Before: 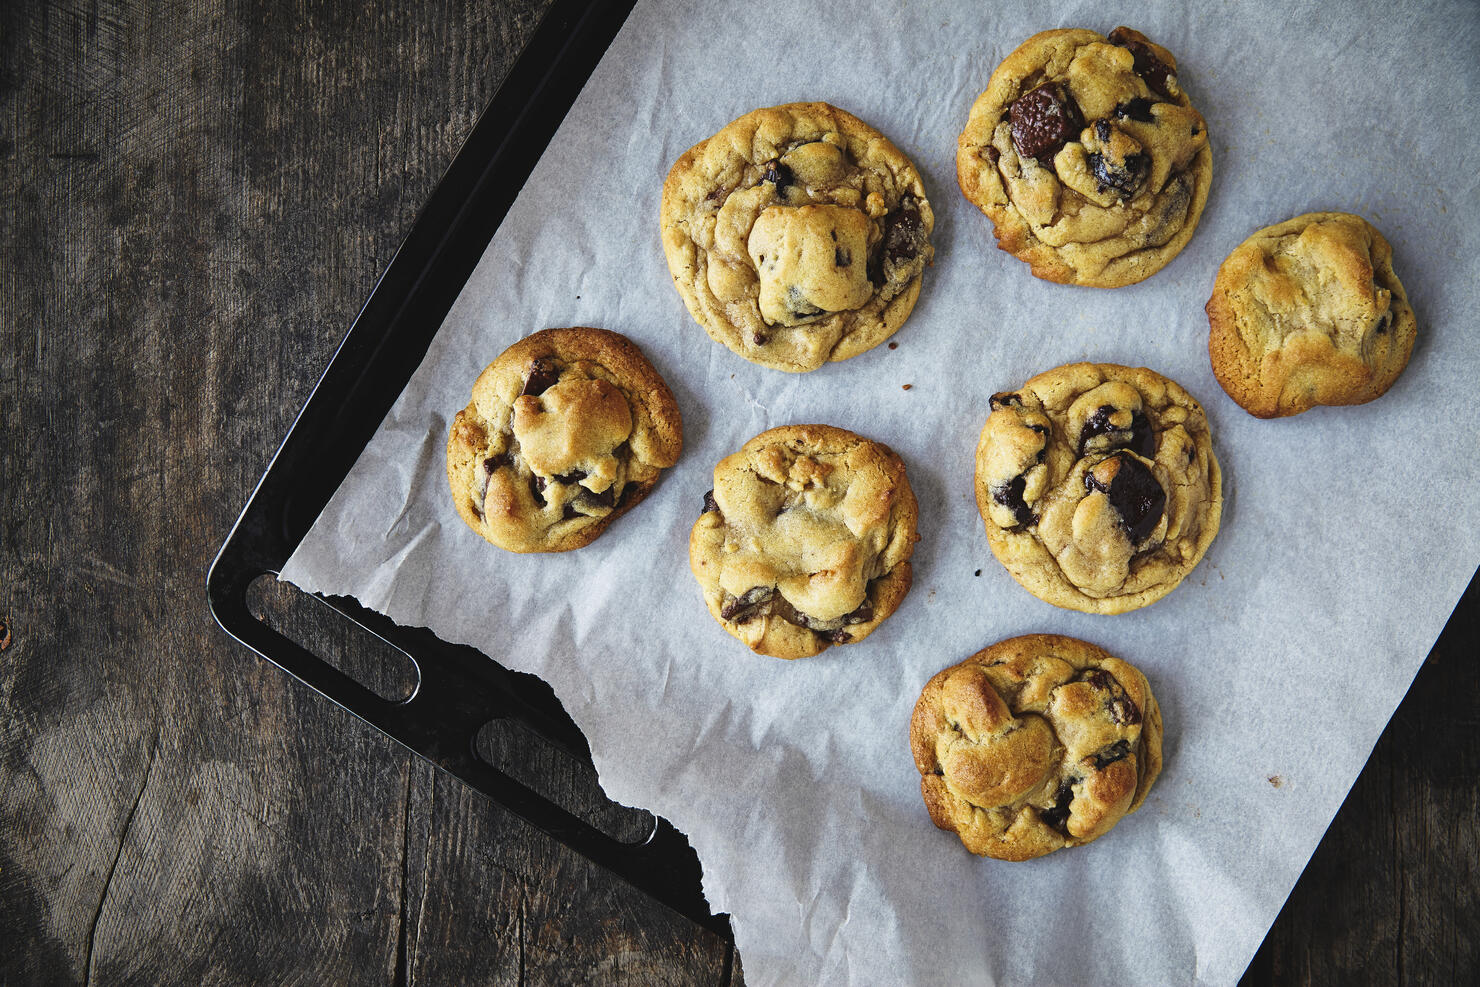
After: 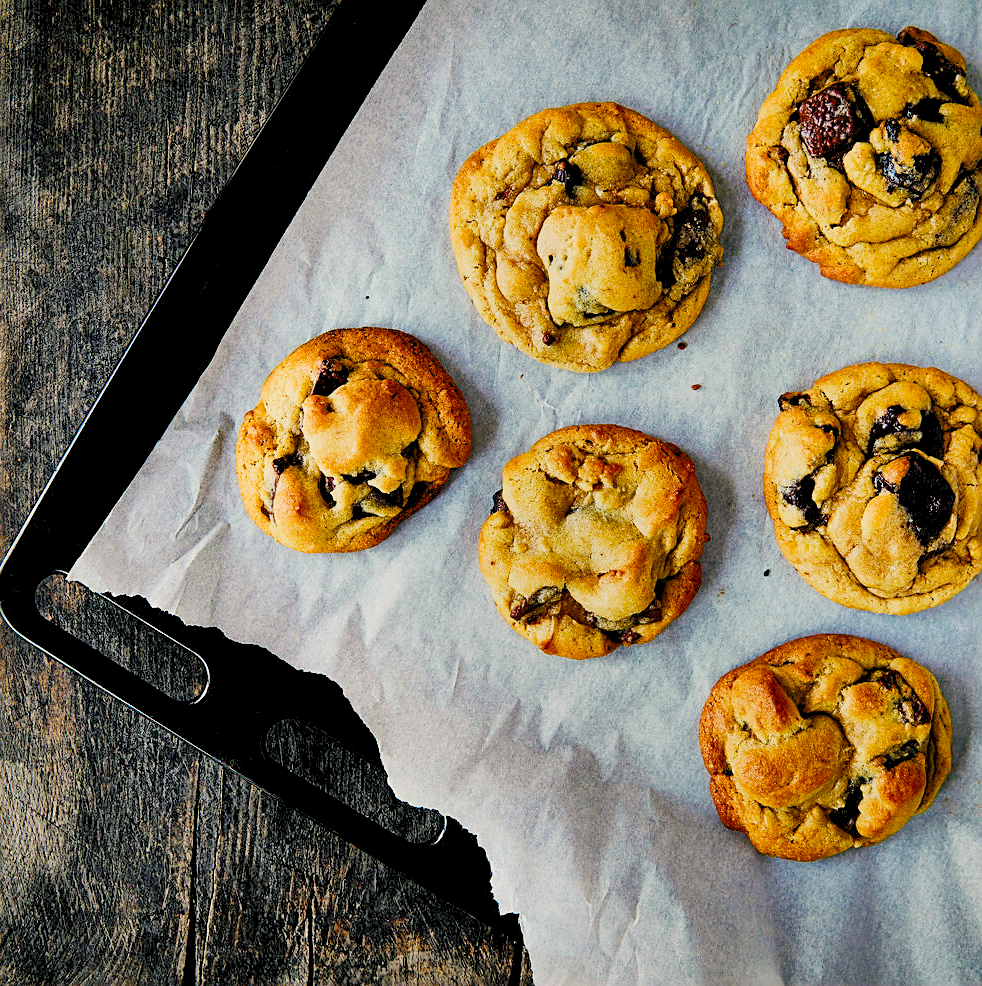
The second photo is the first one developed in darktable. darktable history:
shadows and highlights: shadows 20.9, highlights -81.24, highlights color adjustment 89.66%, soften with gaussian
filmic rgb: black relative exposure -7.22 EV, white relative exposure 5.34 EV, hardness 3.03
crop and rotate: left 14.303%, right 19.295%
sharpen: on, module defaults
levels: levels [0.044, 0.416, 0.908]
color balance rgb: shadows lift › chroma 2.06%, shadows lift › hue 185.8°, highlights gain › chroma 2.976%, highlights gain › hue 76.69°, perceptual saturation grading › global saturation 20%, perceptual saturation grading › highlights -13.964%, perceptual saturation grading › shadows 50.036%
